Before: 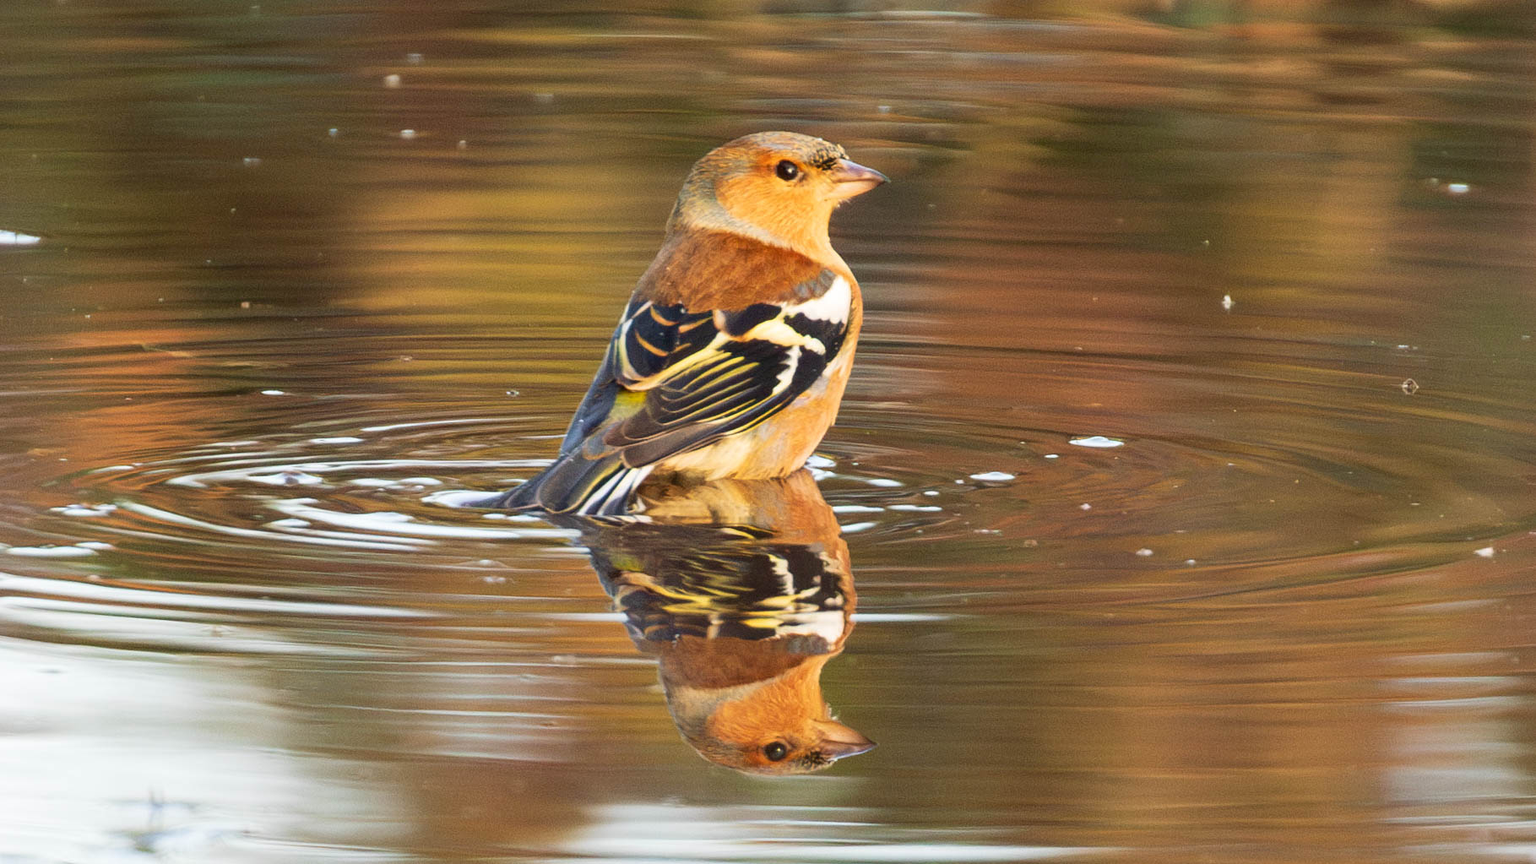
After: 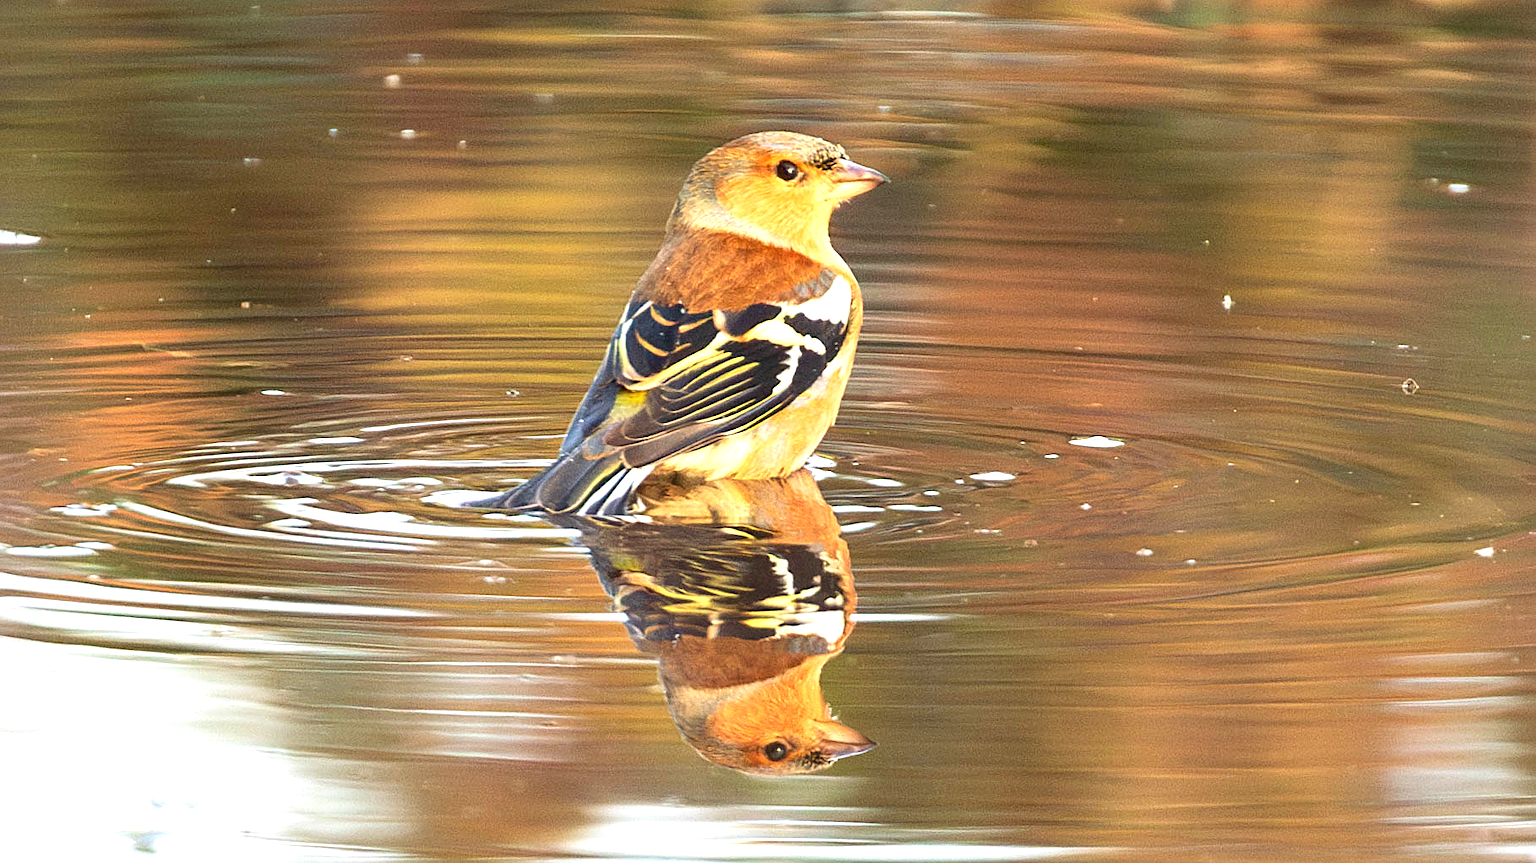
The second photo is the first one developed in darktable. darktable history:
sharpen: on, module defaults
exposure: exposure 0.764 EV, compensate highlight preservation false
